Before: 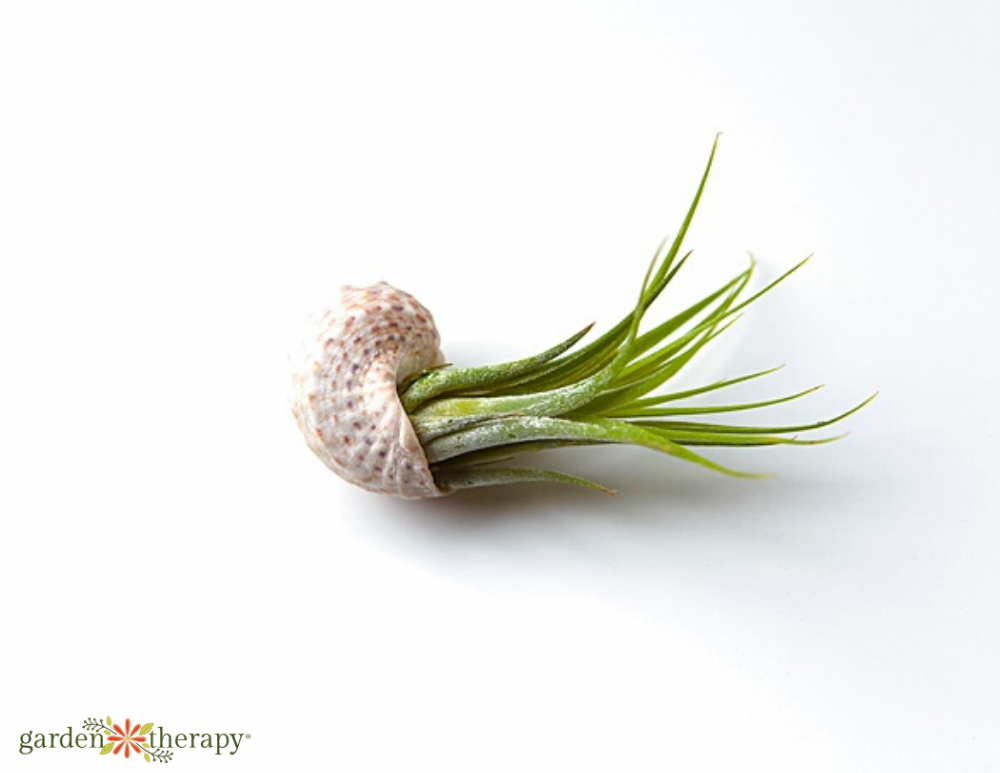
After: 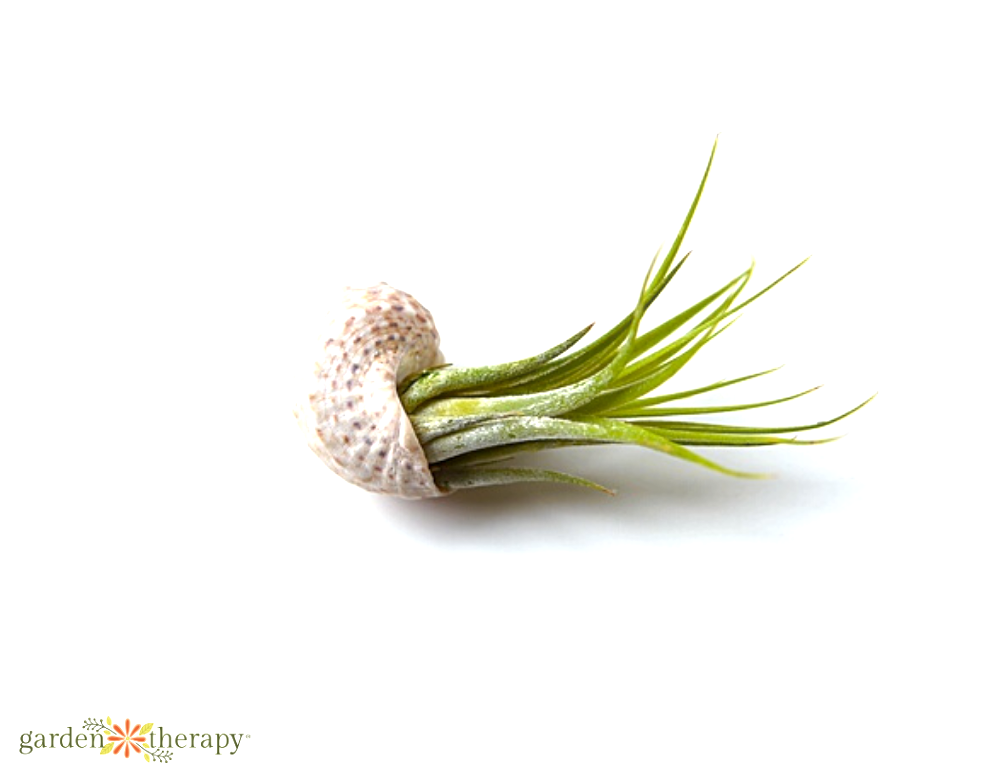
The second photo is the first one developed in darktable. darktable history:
exposure: black level correction 0, exposure 0.5 EV, compensate exposure bias true, compensate highlight preservation false
haze removal: compatibility mode true, adaptive false
color contrast: green-magenta contrast 0.81
